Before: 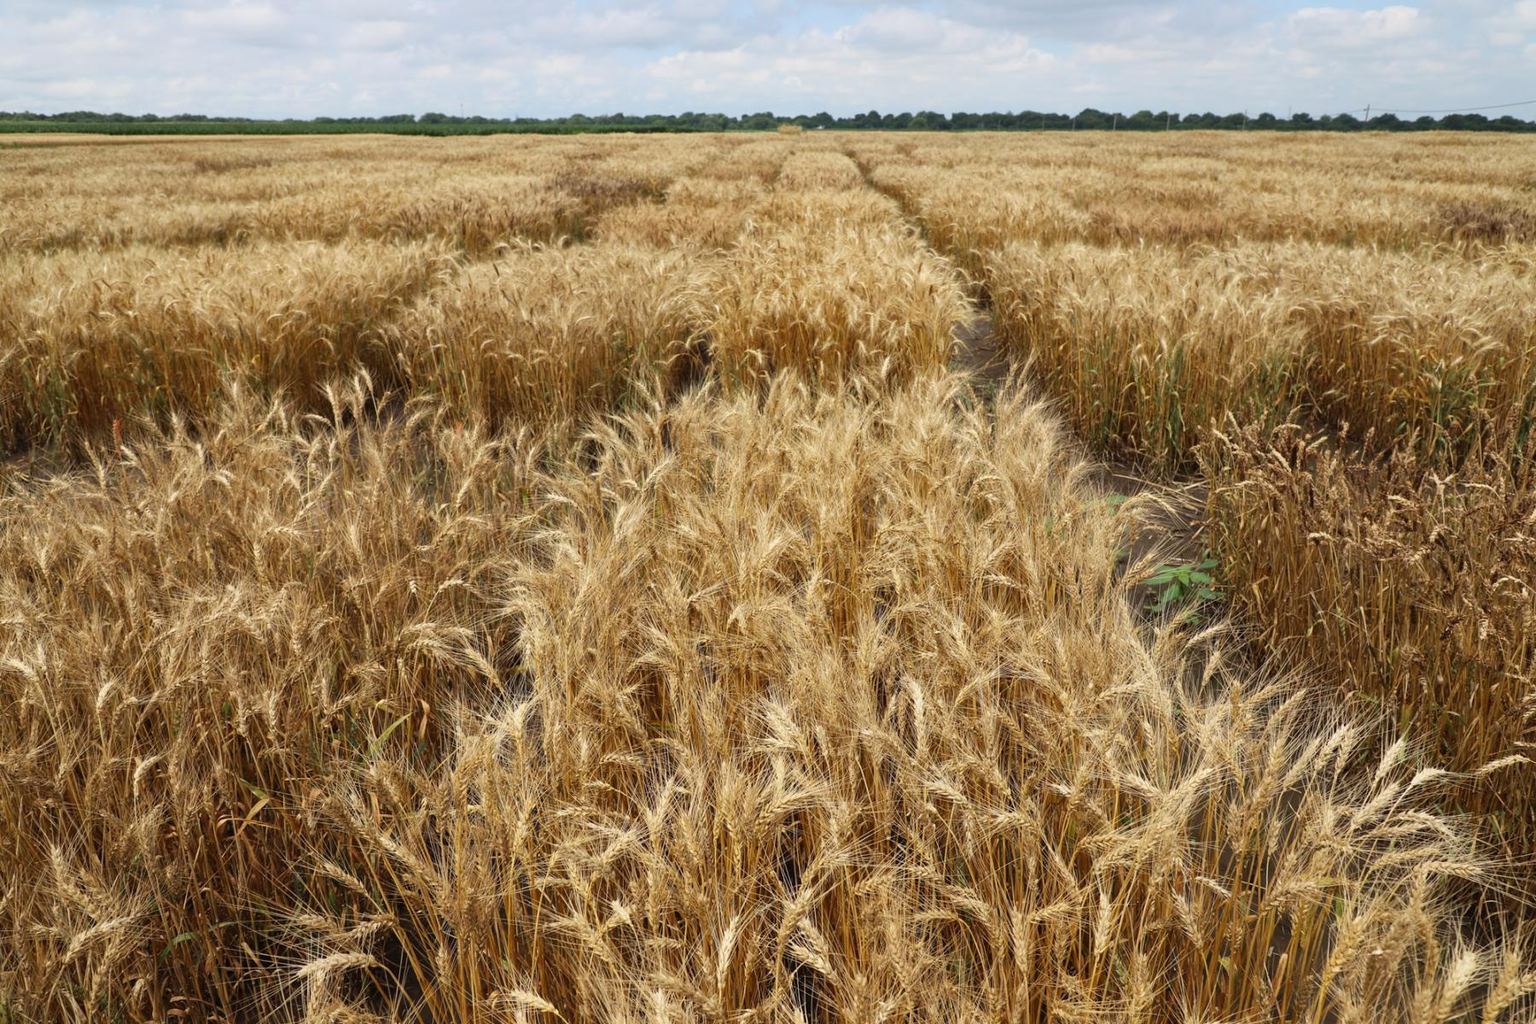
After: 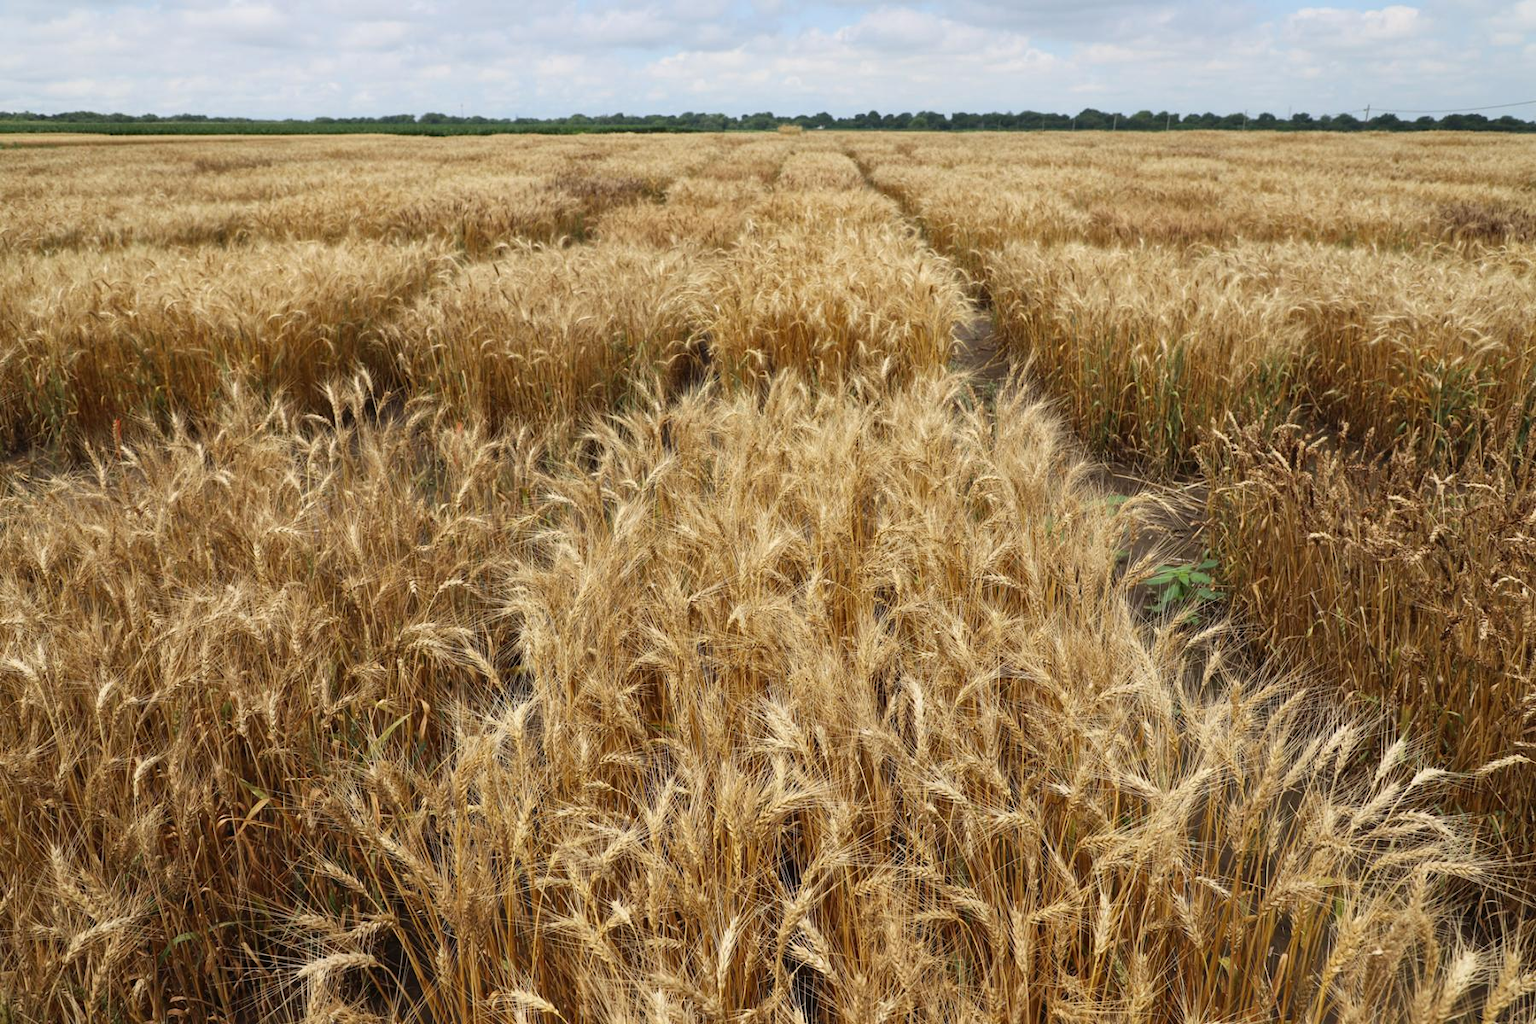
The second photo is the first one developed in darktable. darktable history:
exposure: exposure -0.002 EV, compensate exposure bias true, compensate highlight preservation false
